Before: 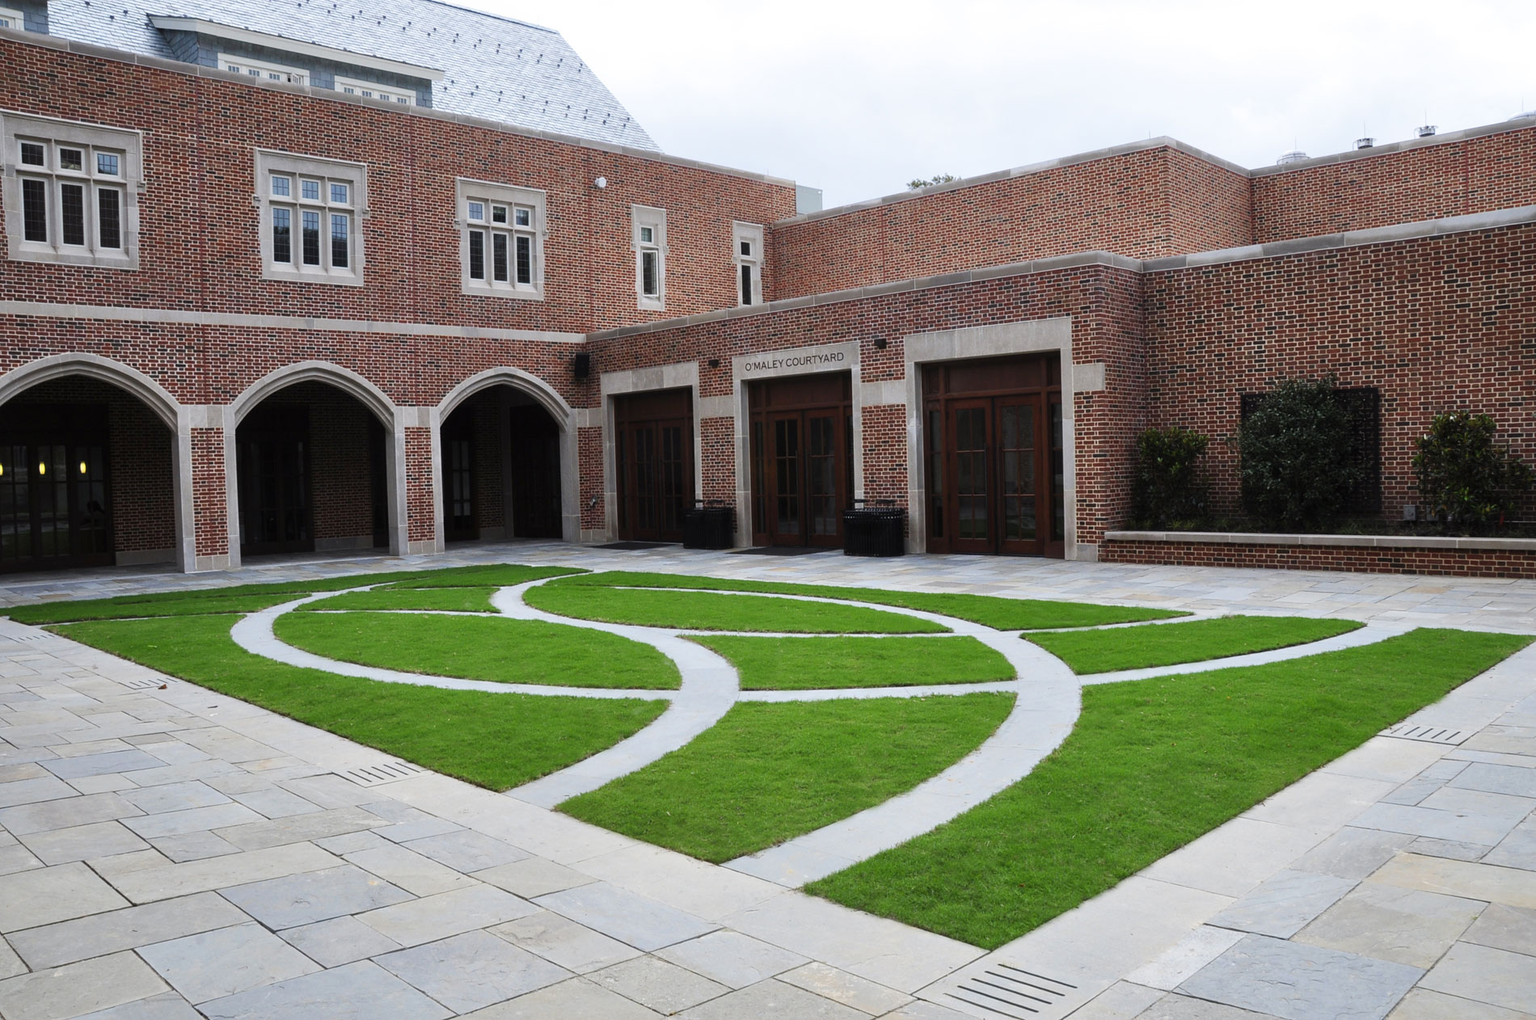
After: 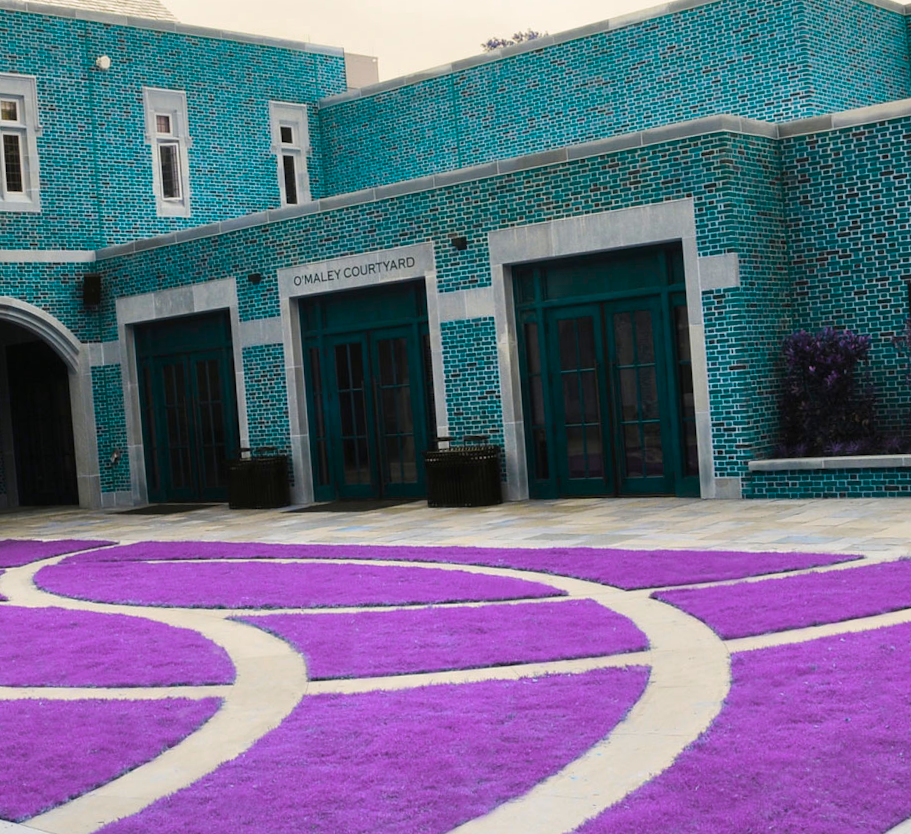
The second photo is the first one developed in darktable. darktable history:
color balance rgb: hue shift 180°, global vibrance 50%, contrast 0.32%
rotate and perspective: rotation -3°, crop left 0.031, crop right 0.968, crop top 0.07, crop bottom 0.93
crop: left 32.075%, top 10.976%, right 18.355%, bottom 17.596%
